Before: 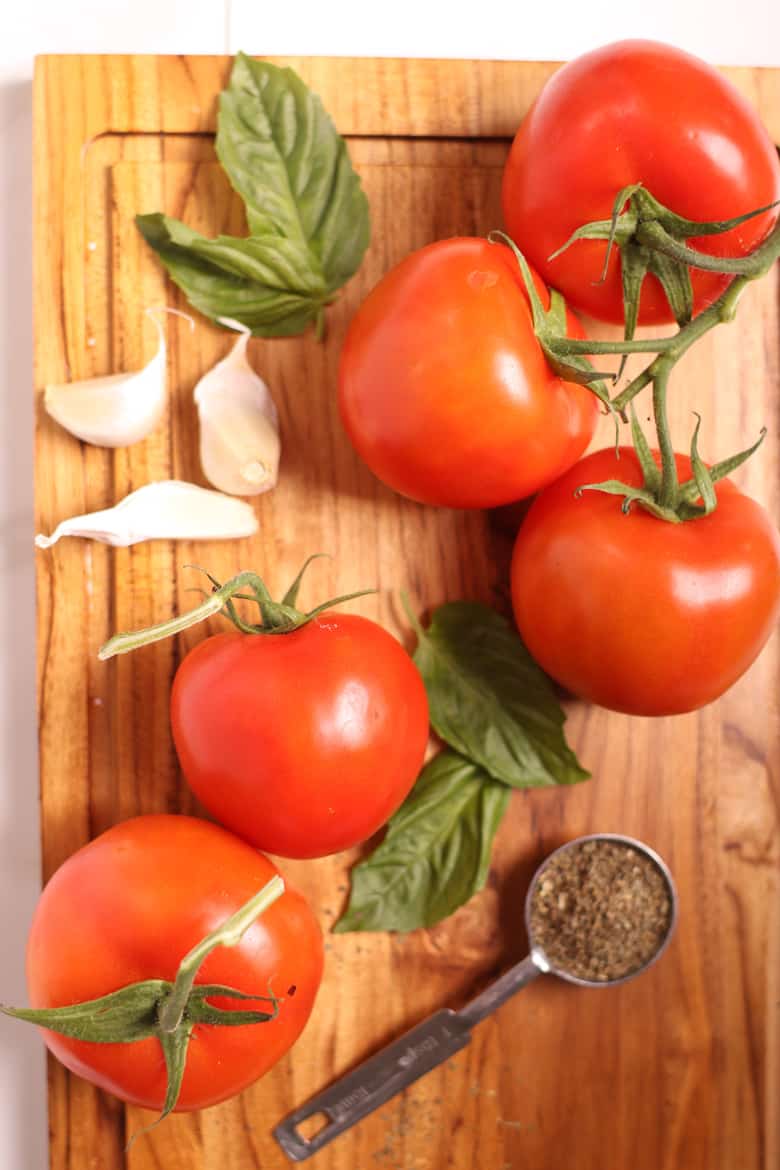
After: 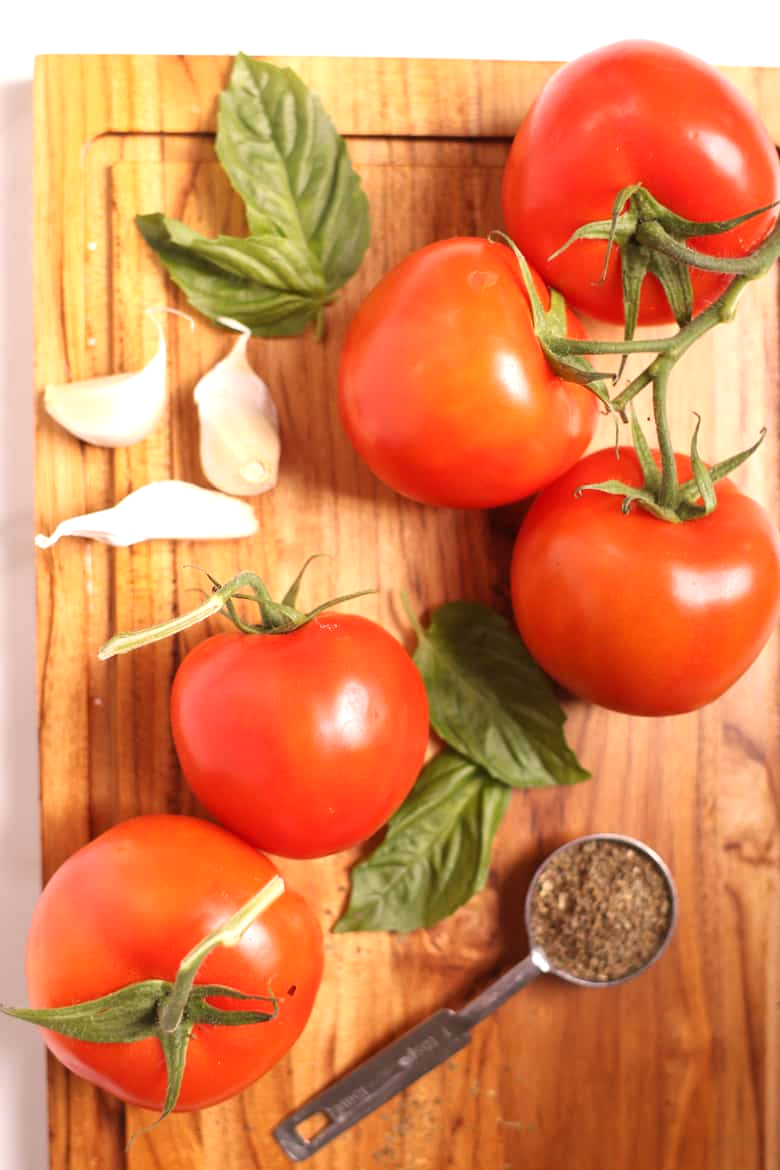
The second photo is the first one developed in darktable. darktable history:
exposure: black level correction 0, exposure 0.301 EV, compensate highlight preservation false
